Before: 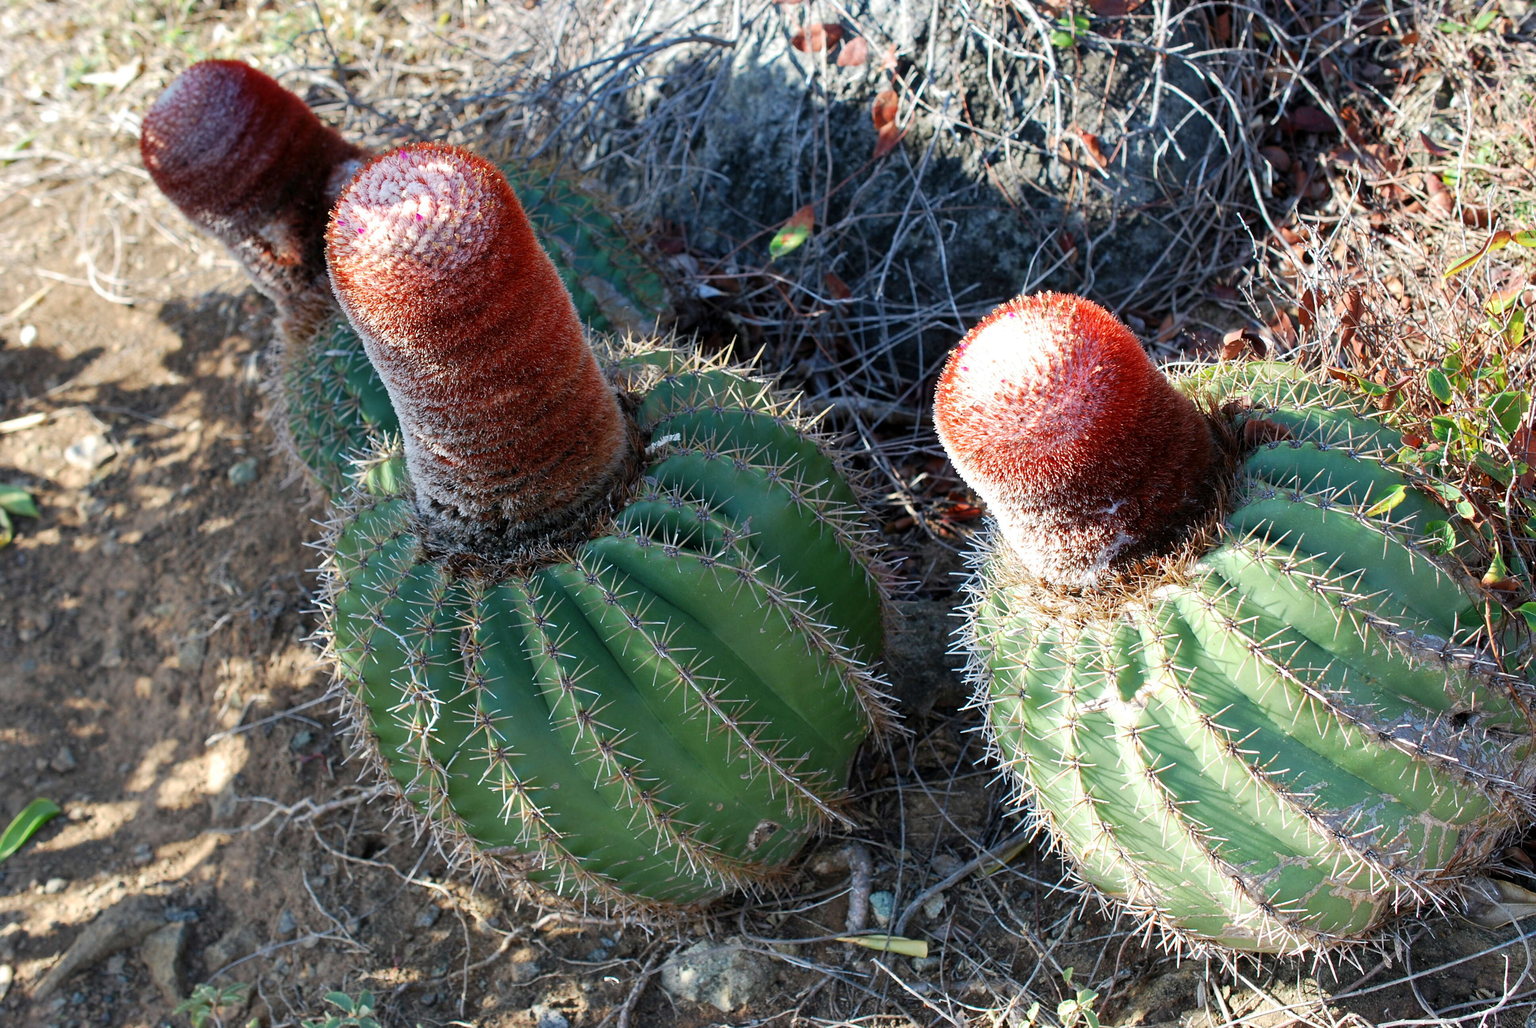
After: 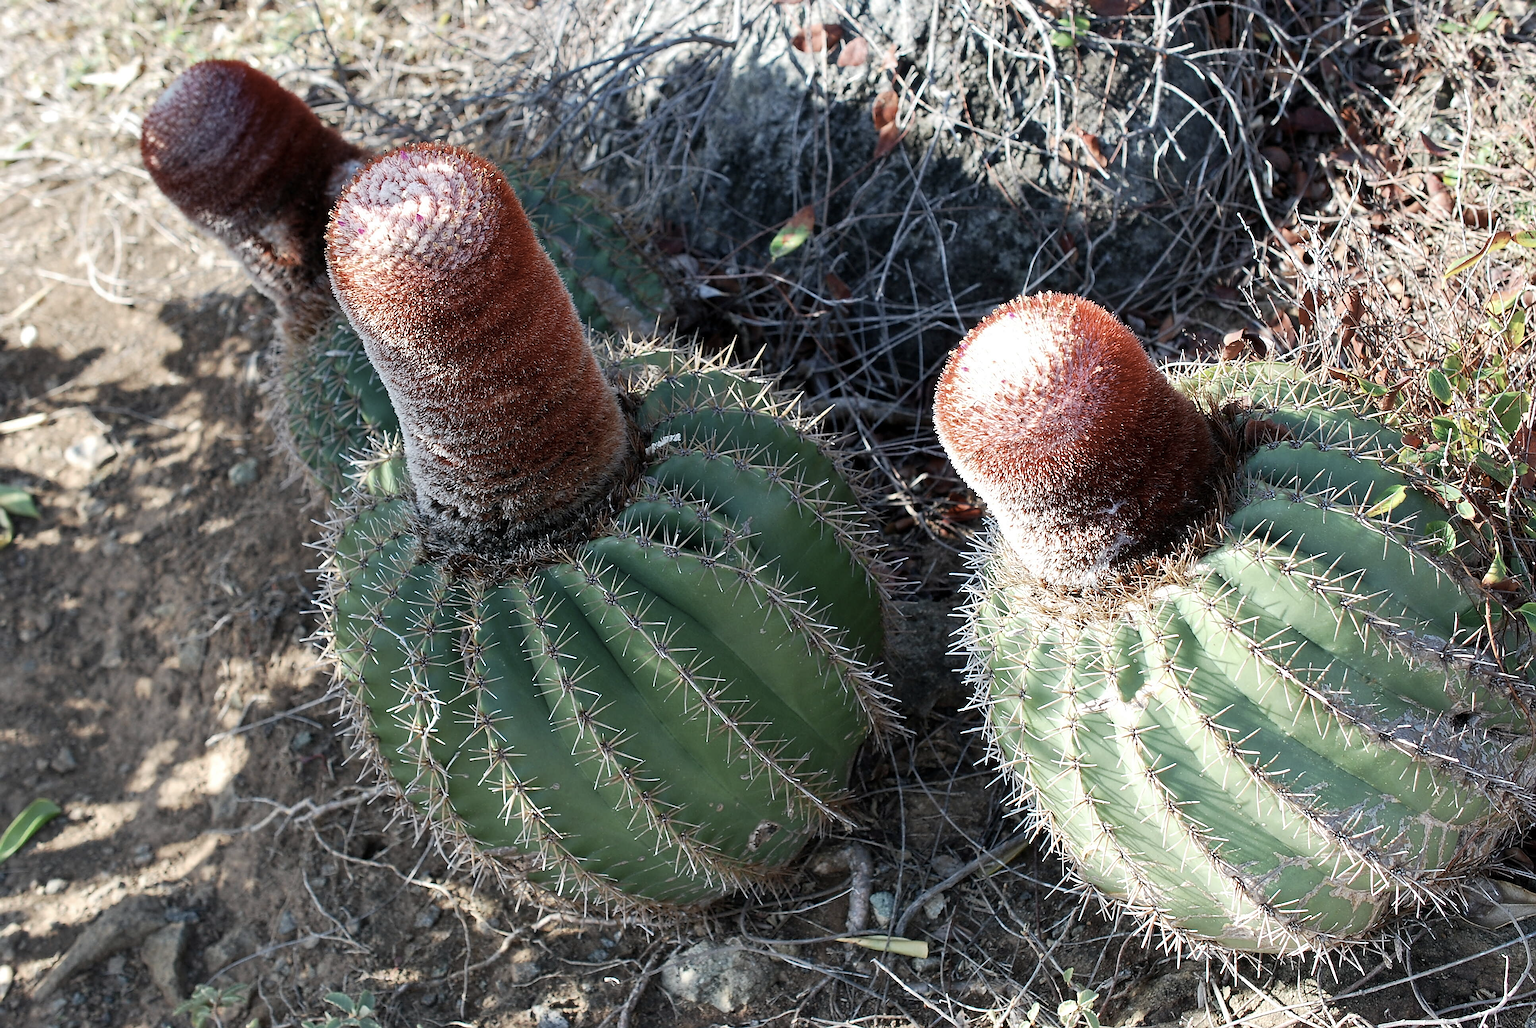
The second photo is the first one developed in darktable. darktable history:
contrast brightness saturation: contrast 0.096, saturation -0.367
sharpen: radius 1.349, amount 1.259, threshold 0.715
exposure: compensate highlight preservation false
